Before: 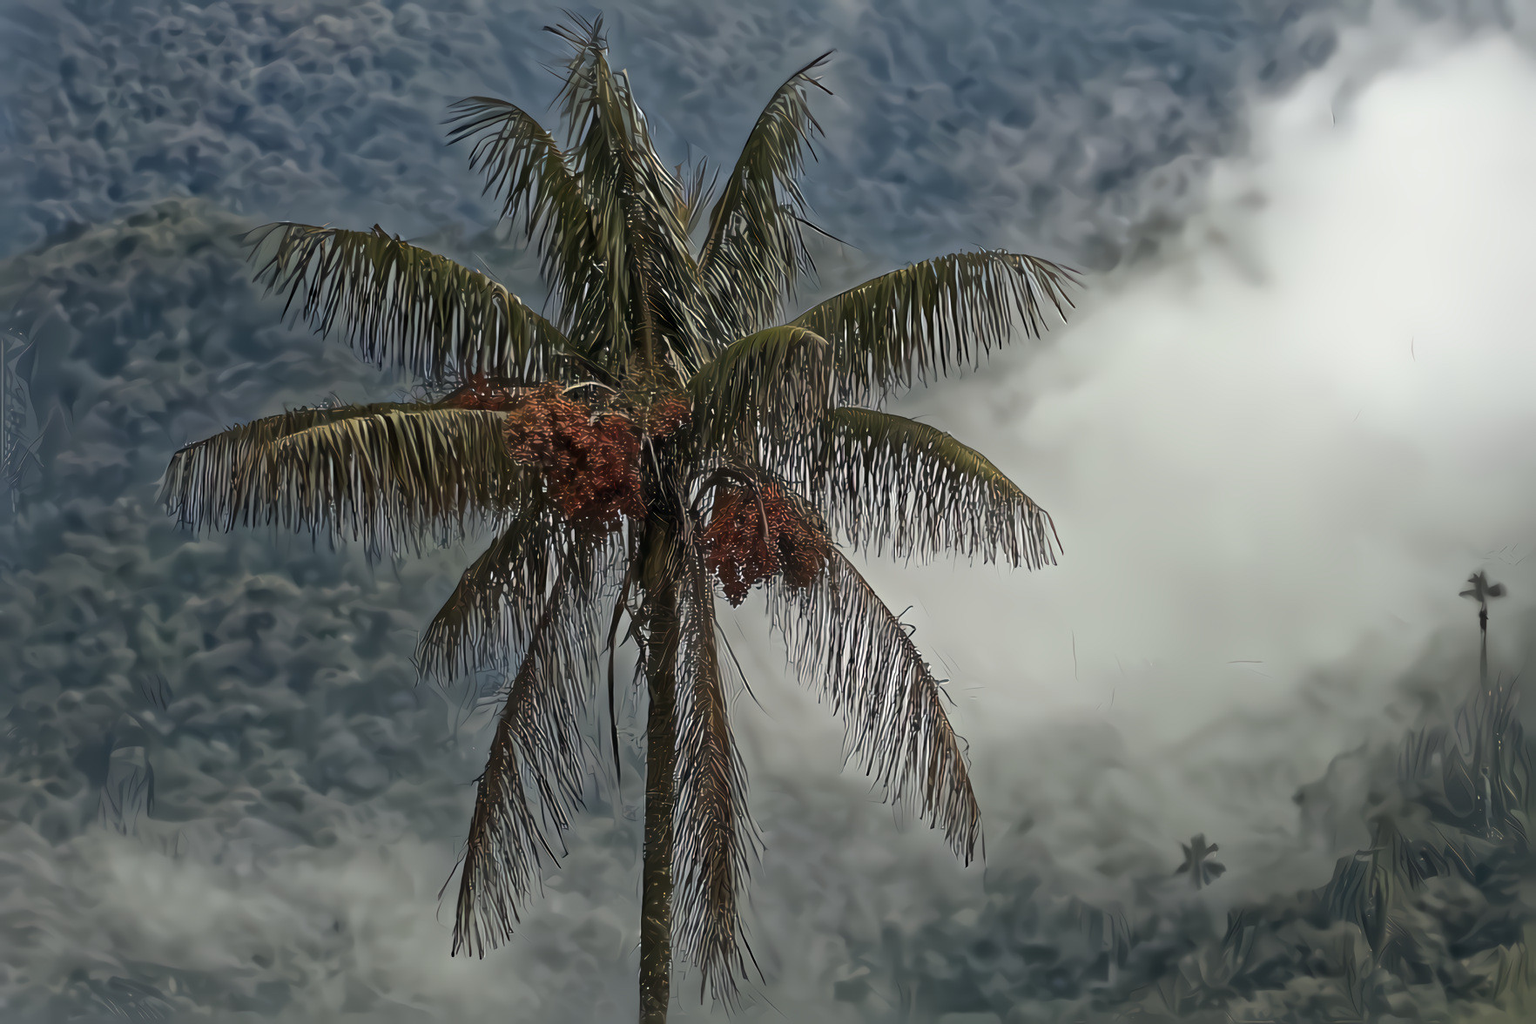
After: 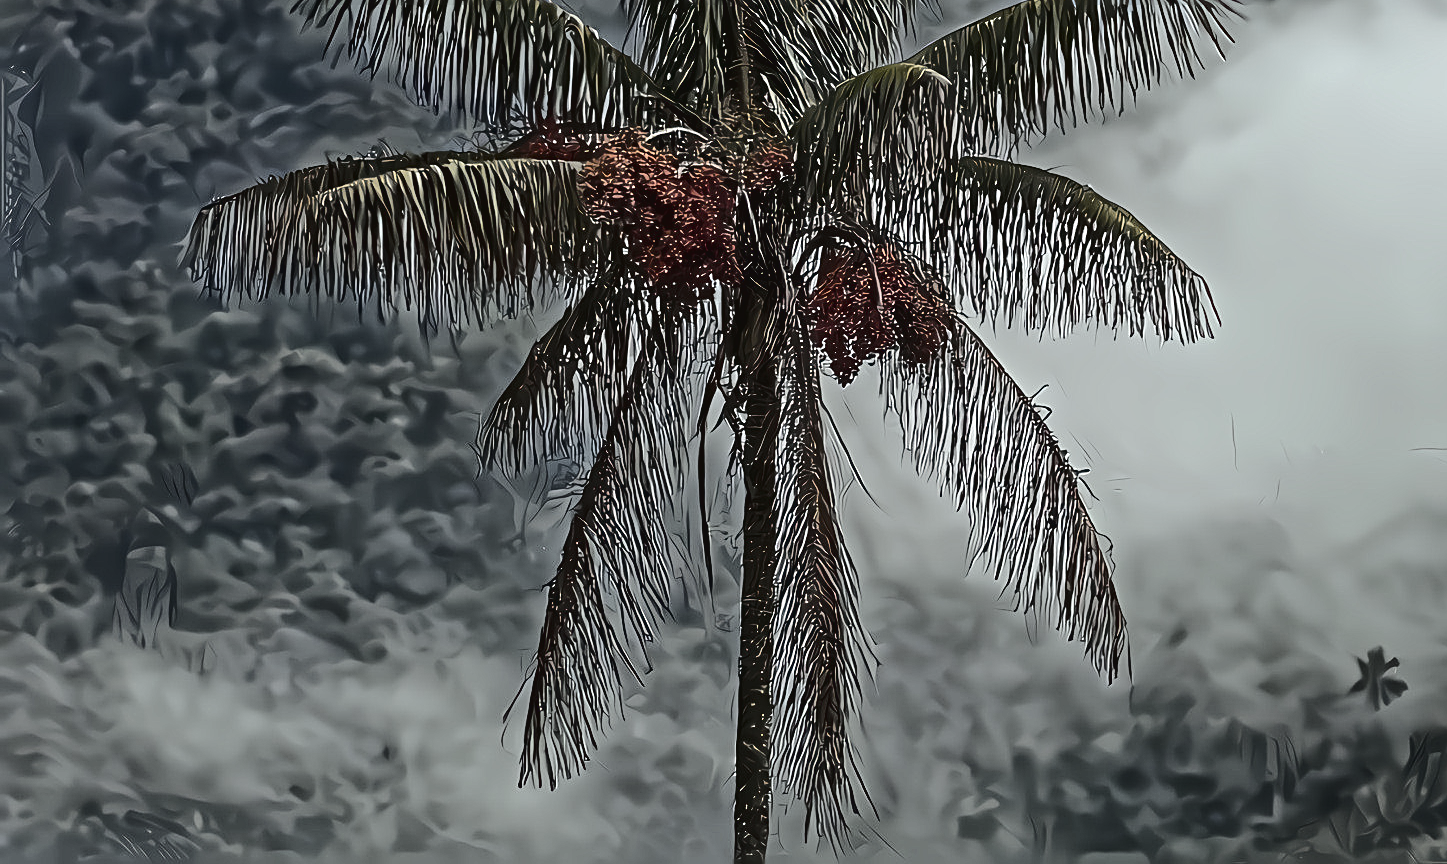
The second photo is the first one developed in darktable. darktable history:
tone curve: curves: ch0 [(0, 0.032) (0.094, 0.08) (0.265, 0.208) (0.41, 0.417) (0.485, 0.524) (0.638, 0.673) (0.845, 0.828) (0.994, 0.964)]; ch1 [(0, 0) (0.161, 0.092) (0.37, 0.302) (0.437, 0.456) (0.469, 0.482) (0.498, 0.504) (0.576, 0.583) (0.644, 0.638) (0.725, 0.765) (1, 1)]; ch2 [(0, 0) (0.352, 0.403) (0.45, 0.469) (0.502, 0.504) (0.54, 0.521) (0.589, 0.576) (1, 1)], color space Lab, independent channels, preserve colors none
crop: top 26.531%, right 17.959%
white balance: red 0.925, blue 1.046
contrast equalizer: octaves 7, y [[0.506, 0.531, 0.562, 0.606, 0.638, 0.669], [0.5 ×6], [0.5 ×6], [0 ×6], [0 ×6]]
sharpen: on, module defaults
